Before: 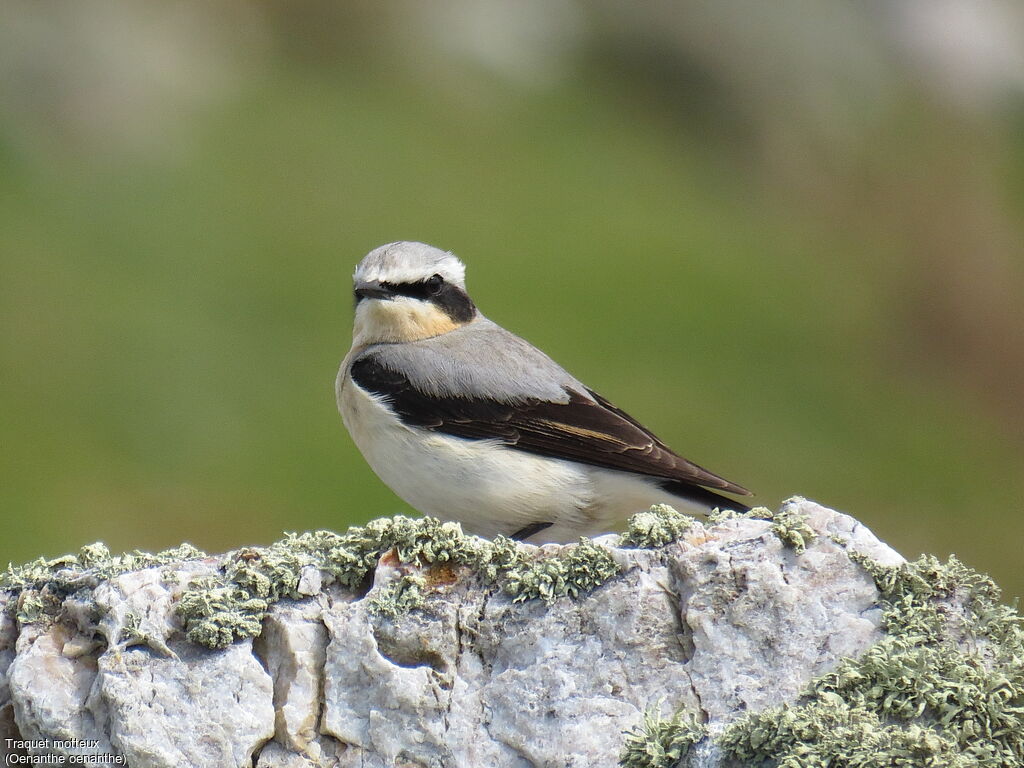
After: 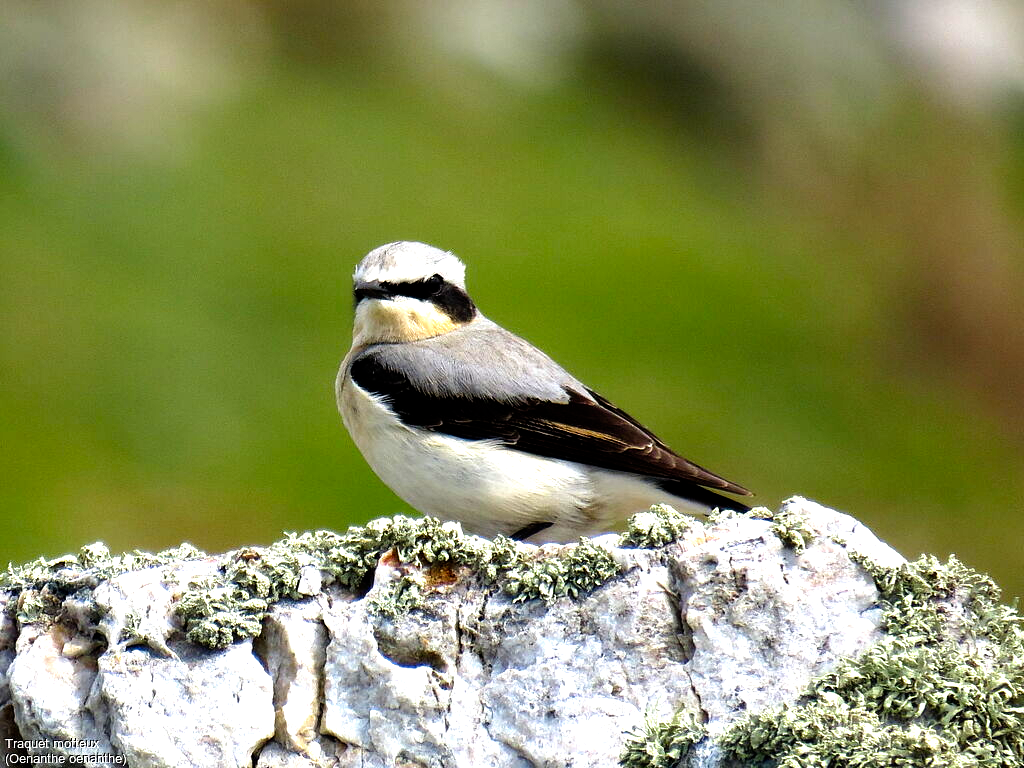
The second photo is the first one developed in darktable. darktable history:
filmic rgb: black relative exposure -8.25 EV, white relative exposure 2.21 EV, hardness 7.1, latitude 86.16%, contrast 1.691, highlights saturation mix -3.04%, shadows ↔ highlights balance -1.93%, add noise in highlights 0.001, preserve chrominance no, color science v3 (2019), use custom middle-gray values true, contrast in highlights soft
